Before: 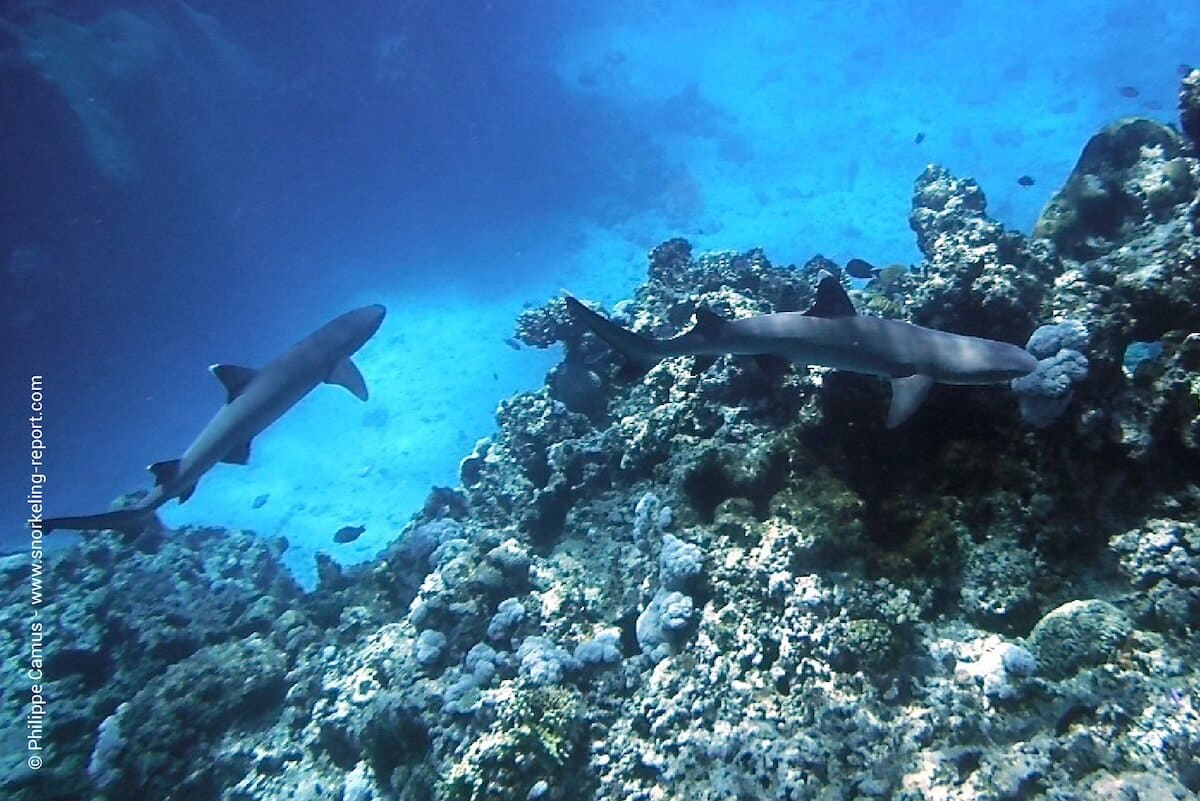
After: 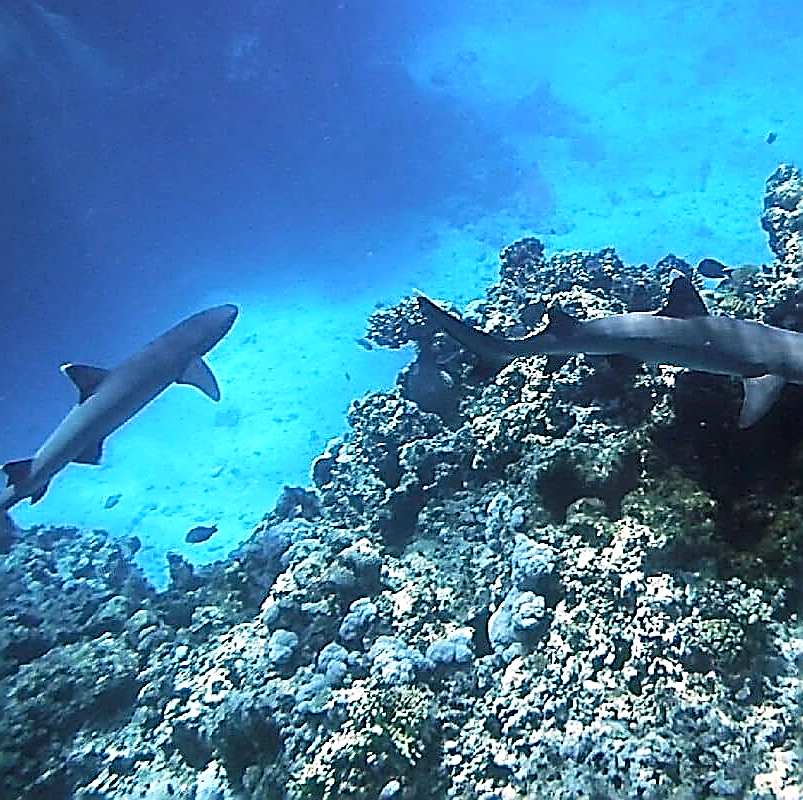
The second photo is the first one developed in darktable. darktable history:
crop and rotate: left 12.348%, right 20.701%
base curve: curves: ch0 [(0, 0) (0.666, 0.806) (1, 1)]
sharpen: amount 2
tone equalizer: on, module defaults
